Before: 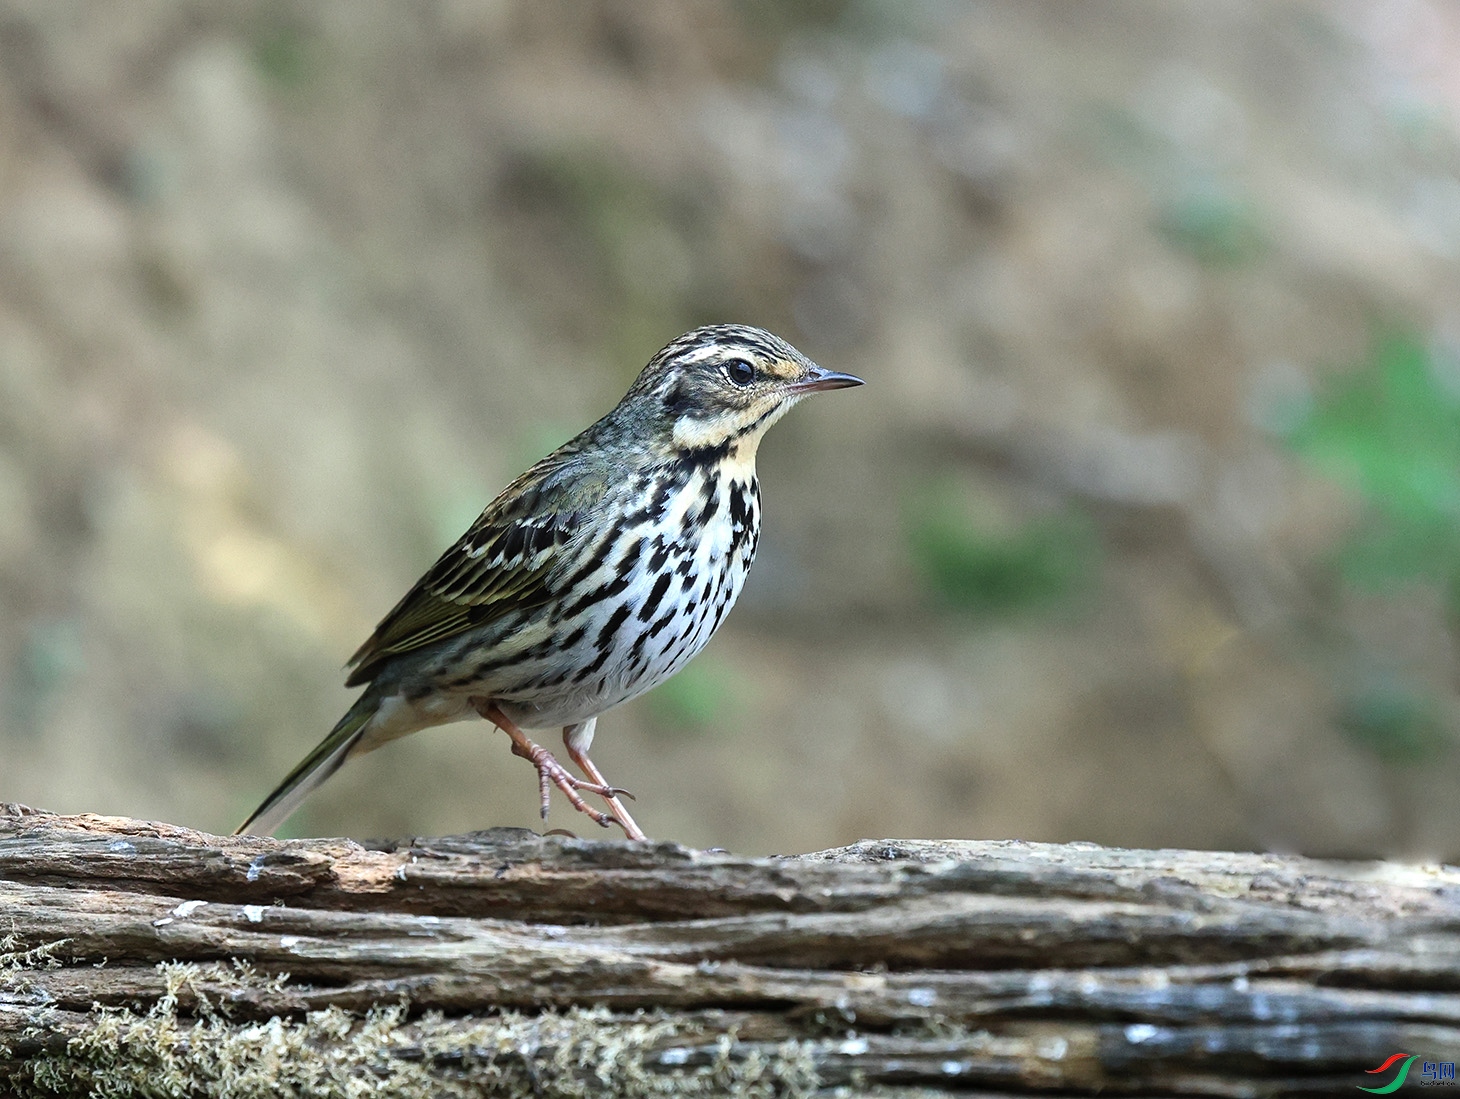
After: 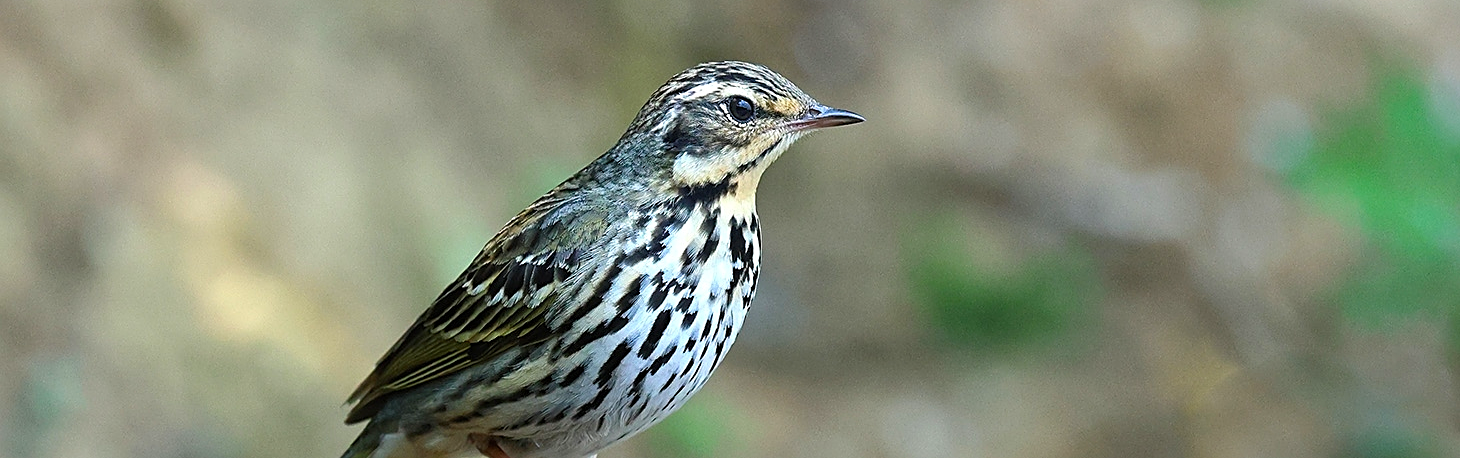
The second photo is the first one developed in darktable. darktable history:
sharpen: on, module defaults
crop and rotate: top 24.005%, bottom 34.28%
tone equalizer: edges refinement/feathering 500, mask exposure compensation -1.57 EV, preserve details no
color balance rgb: shadows lift › chroma 0.881%, shadows lift › hue 110.91°, perceptual saturation grading › global saturation 30.638%
